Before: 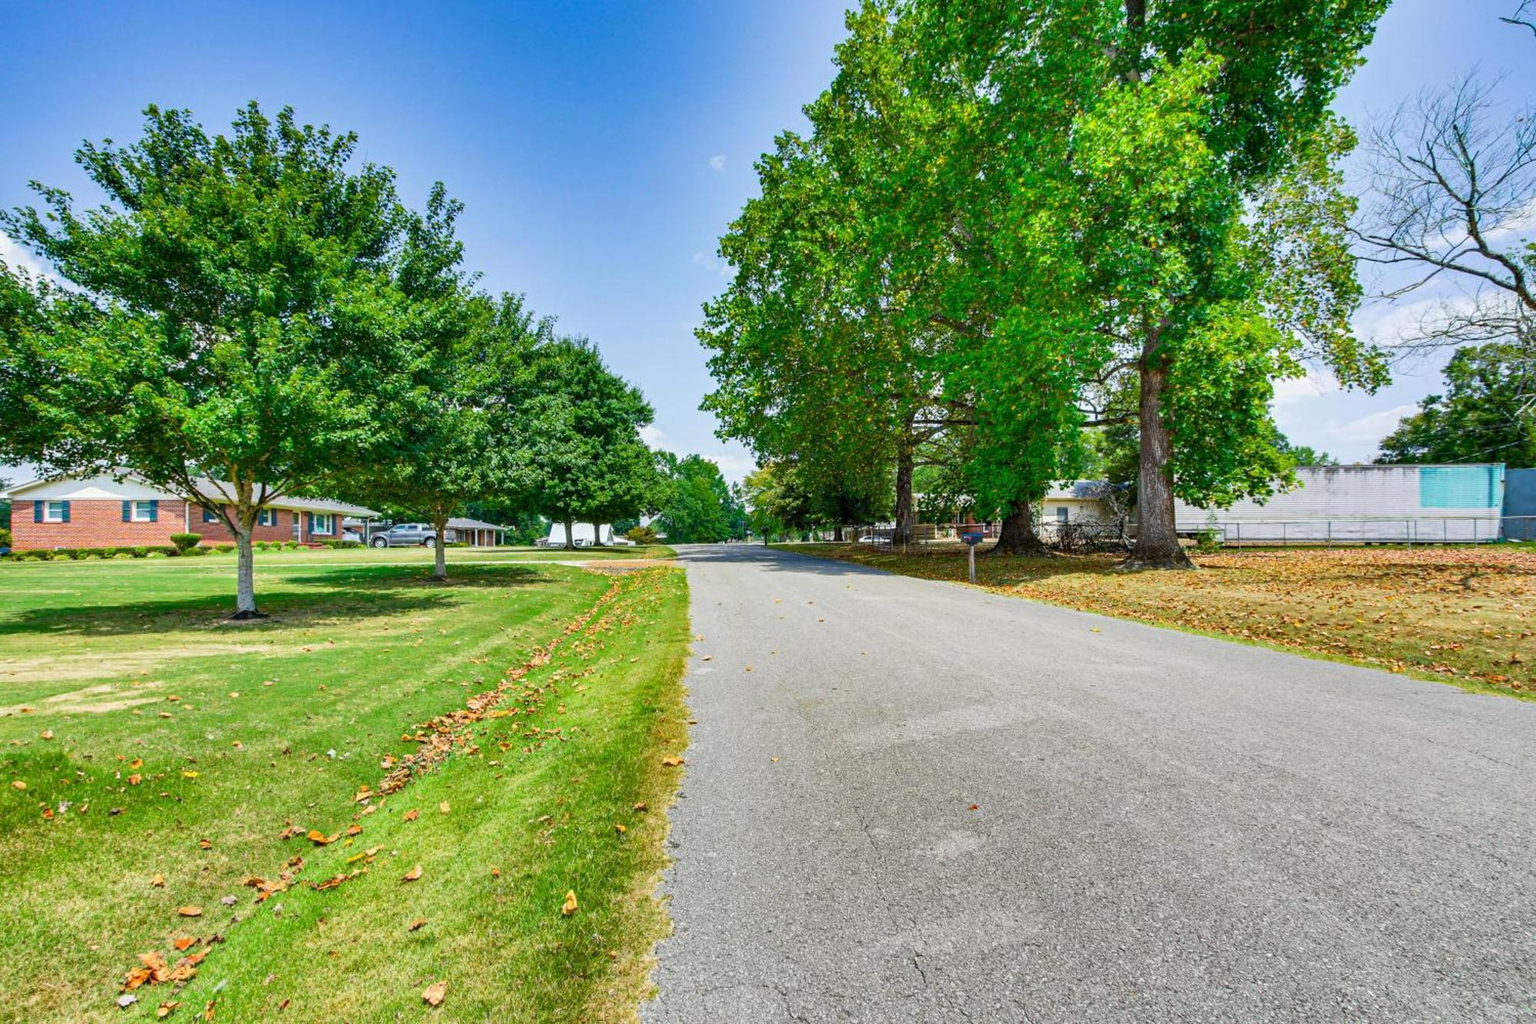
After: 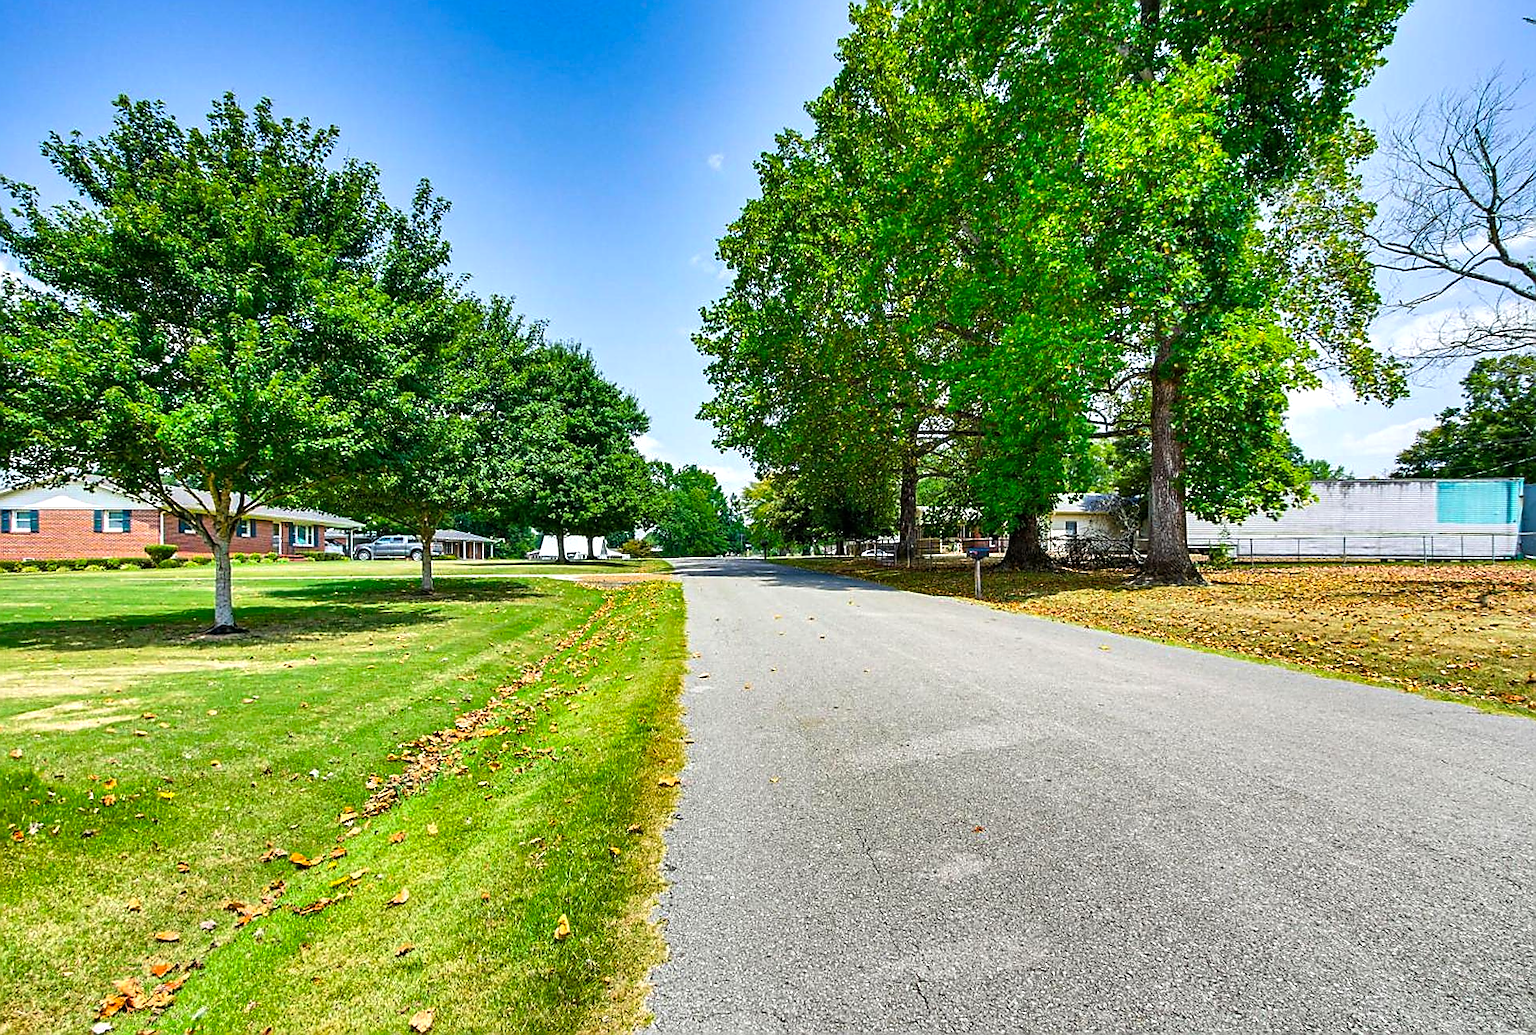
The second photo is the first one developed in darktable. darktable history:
rotate and perspective: rotation 0.174°, lens shift (vertical) 0.013, lens shift (horizontal) 0.019, shear 0.001, automatic cropping original format, crop left 0.007, crop right 0.991, crop top 0.016, crop bottom 0.997
crop and rotate: left 1.774%, right 0.633%, bottom 1.28%
sharpen: radius 1.4, amount 1.25, threshold 0.7
color balance rgb: linear chroma grading › global chroma 10%, global vibrance 10%, contrast 15%, saturation formula JzAzBz (2021)
